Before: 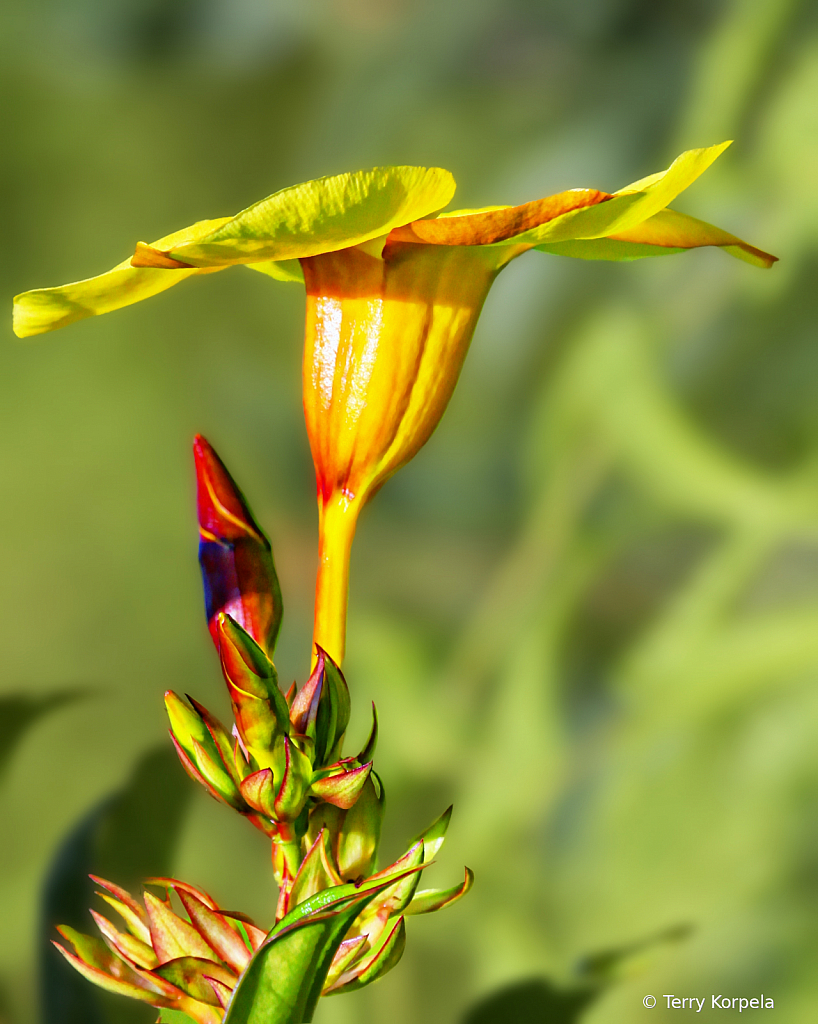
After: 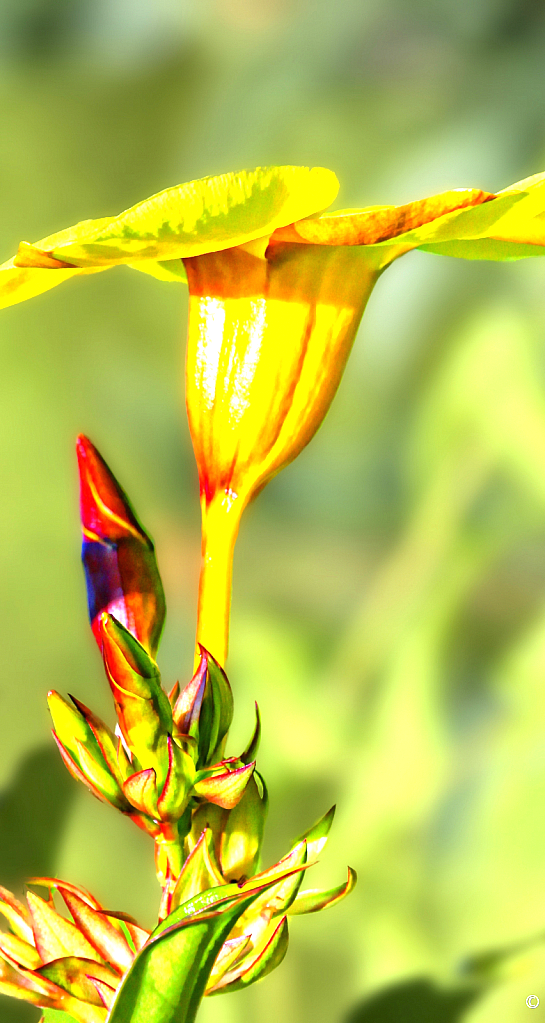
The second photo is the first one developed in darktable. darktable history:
tone equalizer: on, module defaults
crop and rotate: left 14.385%, right 18.948%
exposure: black level correction 0, exposure 1.1 EV, compensate exposure bias true, compensate highlight preservation false
